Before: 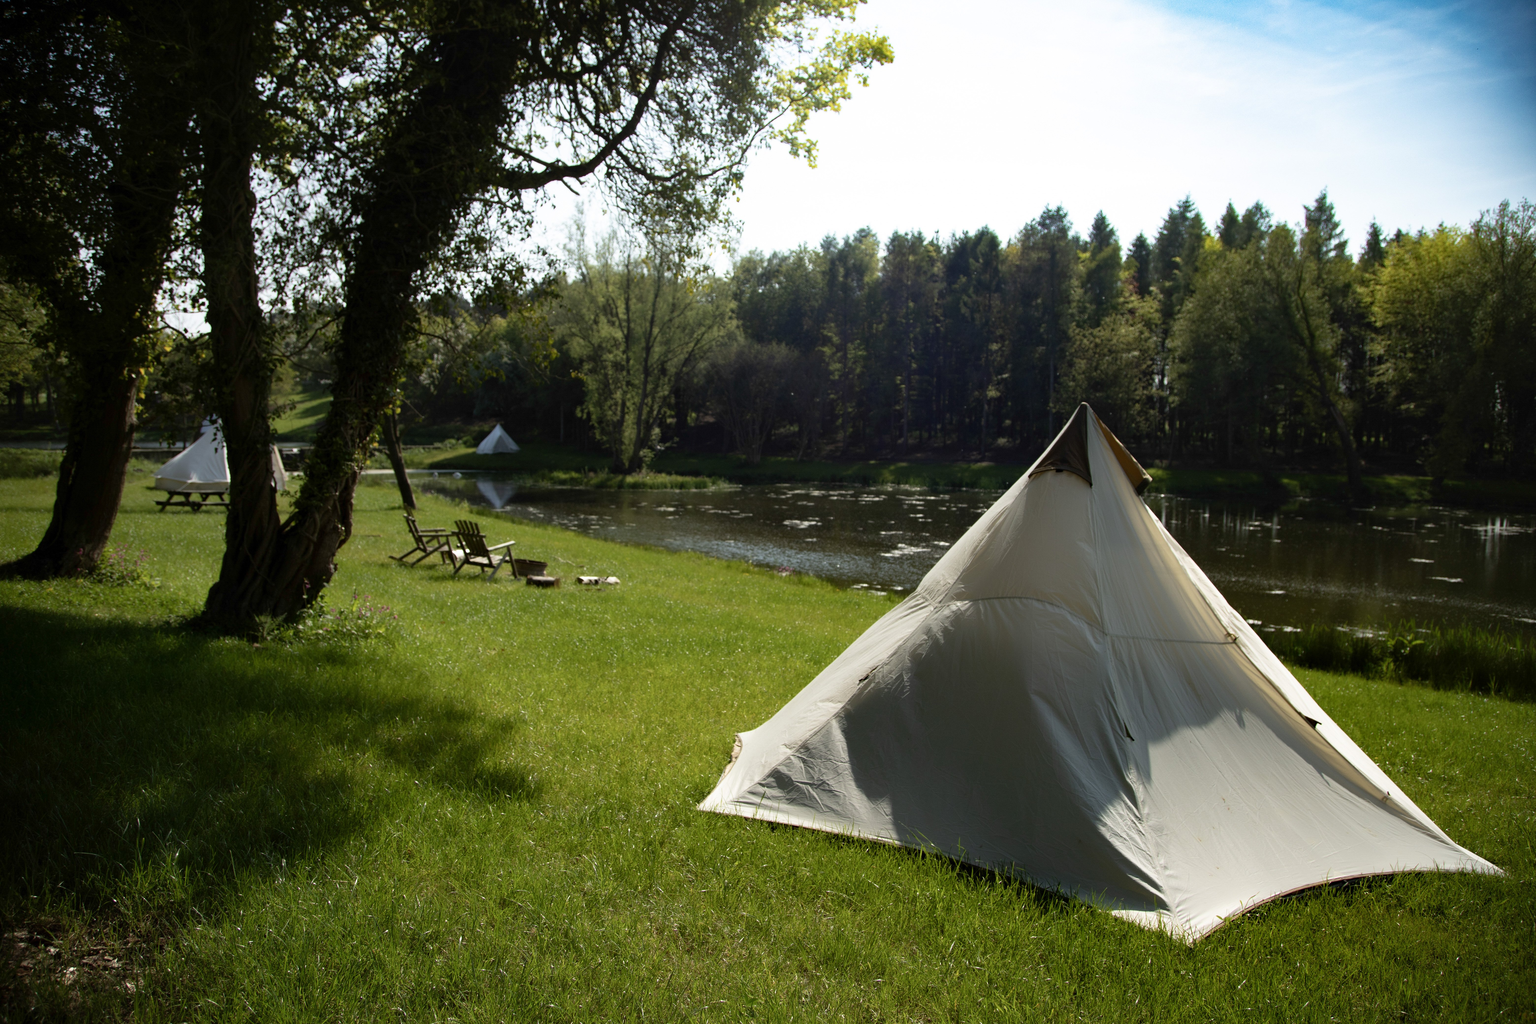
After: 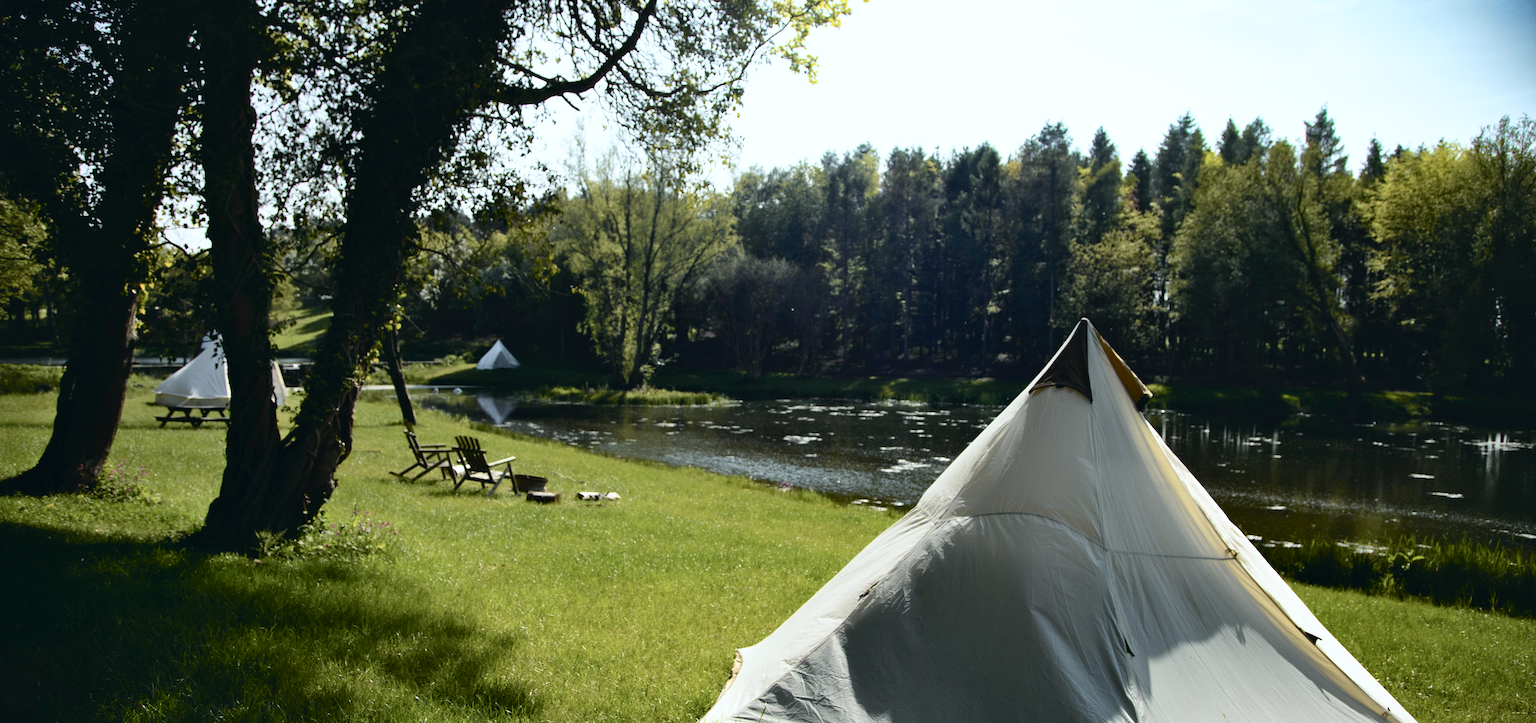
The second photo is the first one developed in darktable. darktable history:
crop and rotate: top 8.293%, bottom 20.996%
shadows and highlights: shadows 37.27, highlights -28.18, soften with gaussian
white balance: emerald 1
tone curve: curves: ch0 [(0, 0.023) (0.087, 0.065) (0.184, 0.168) (0.45, 0.54) (0.57, 0.683) (0.722, 0.825) (0.877, 0.948) (1, 1)]; ch1 [(0, 0) (0.388, 0.369) (0.44, 0.44) (0.489, 0.481) (0.534, 0.528) (0.657, 0.655) (1, 1)]; ch2 [(0, 0) (0.353, 0.317) (0.408, 0.427) (0.472, 0.46) (0.5, 0.488) (0.537, 0.518) (0.576, 0.592) (0.625, 0.631) (1, 1)], color space Lab, independent channels, preserve colors none
